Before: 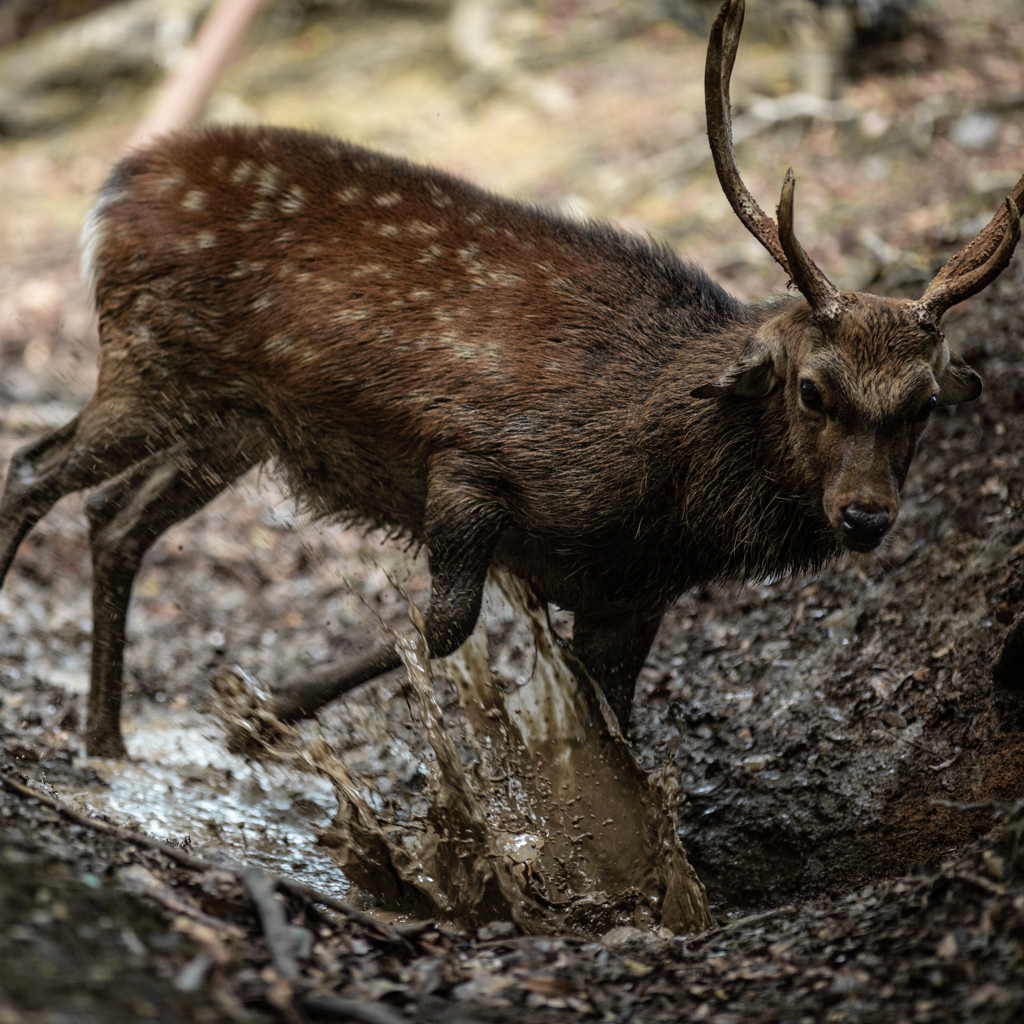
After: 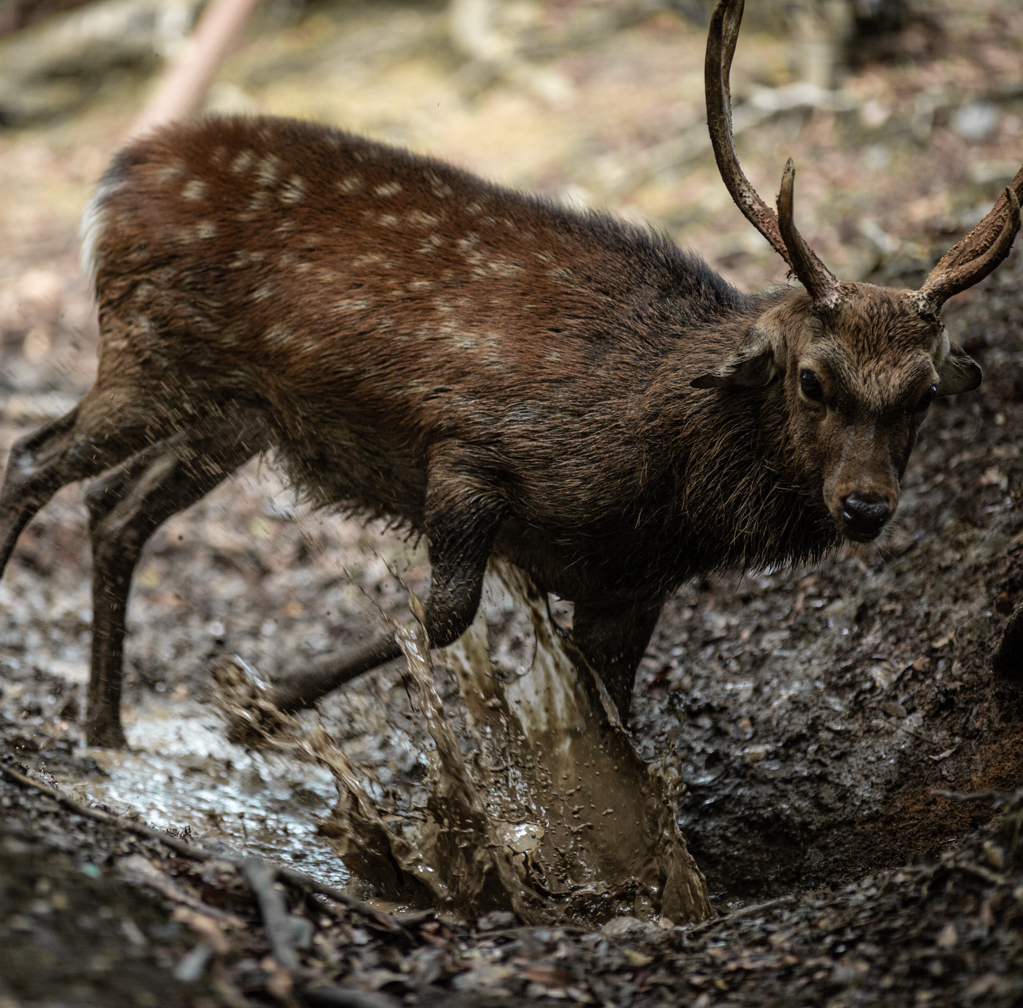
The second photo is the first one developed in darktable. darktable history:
crop: top 1.063%, right 0.064%
